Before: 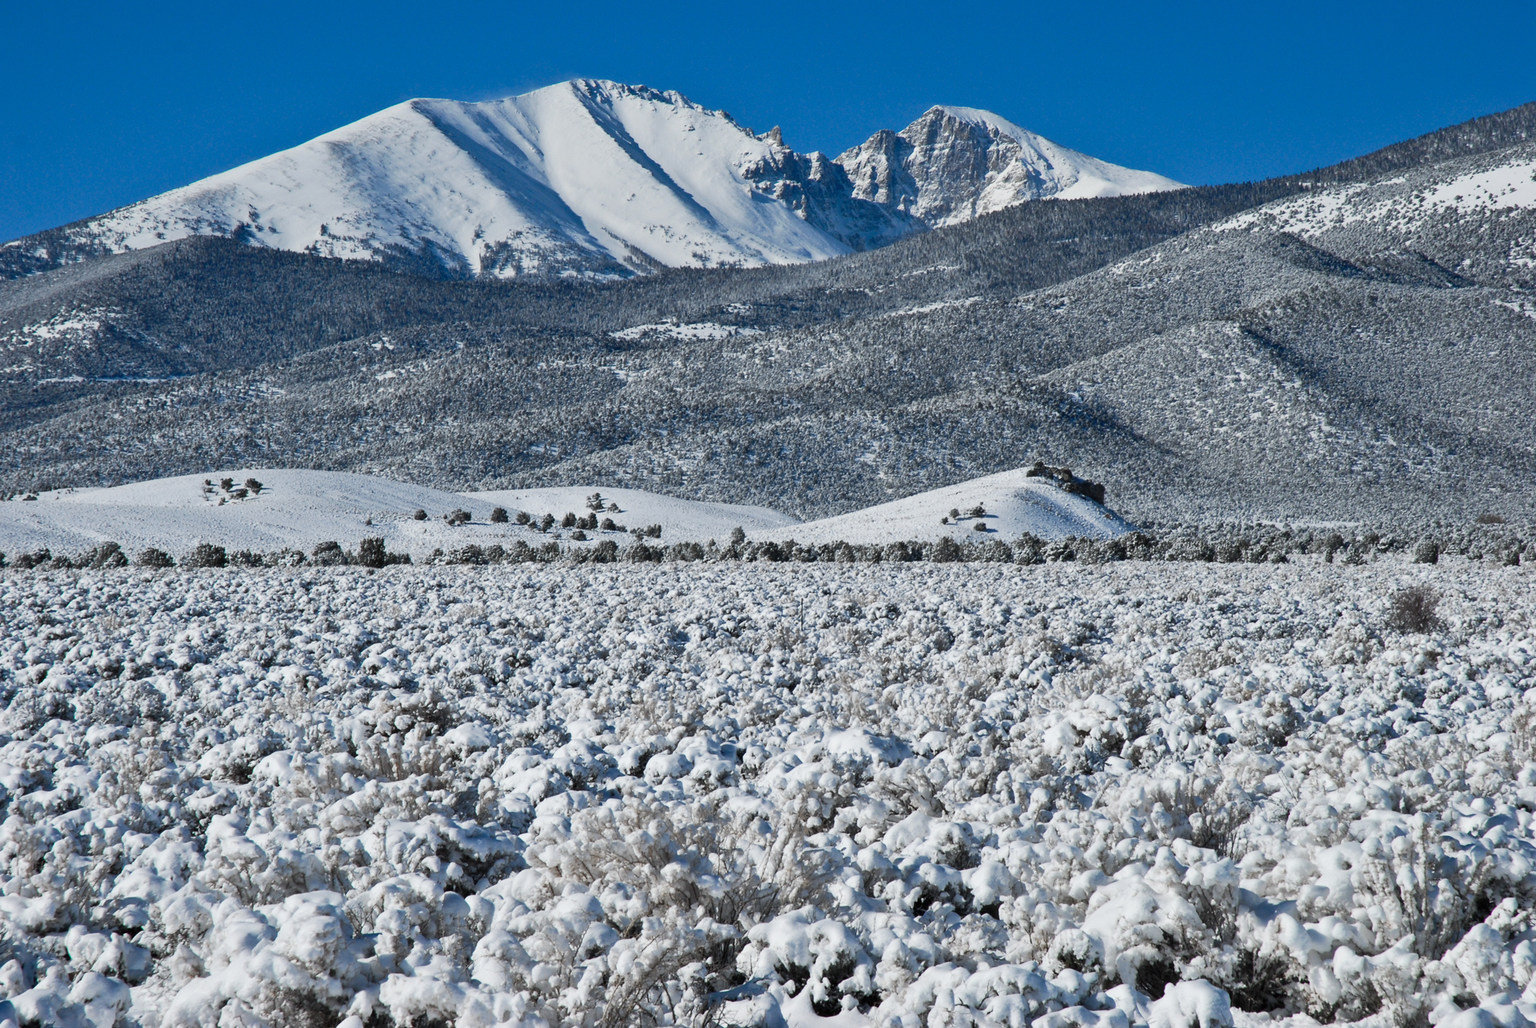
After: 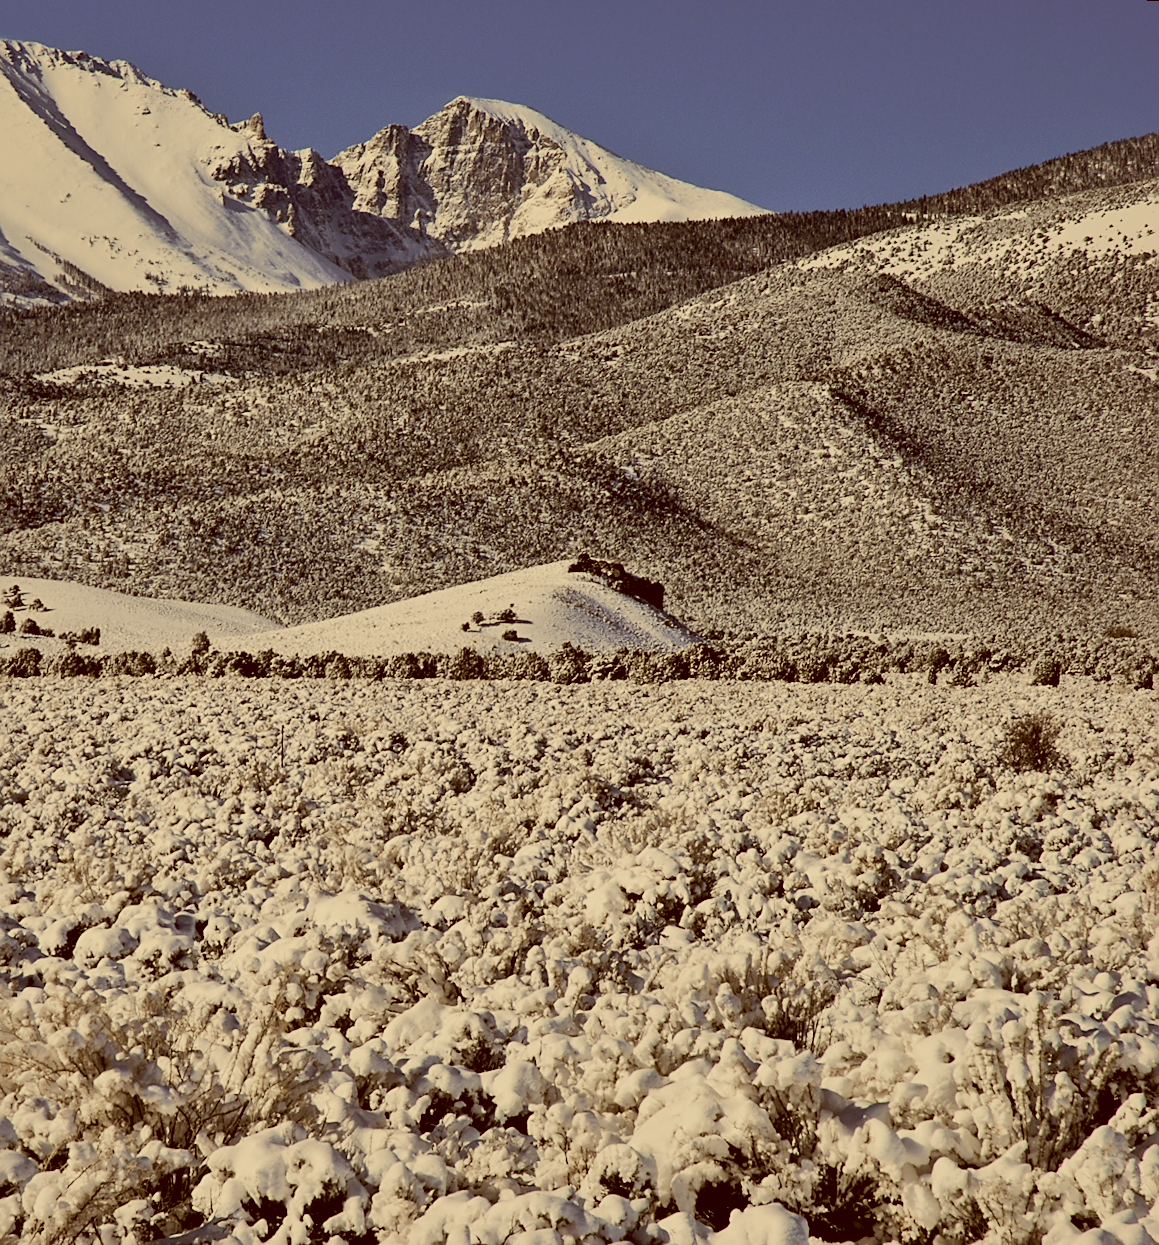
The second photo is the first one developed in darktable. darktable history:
crop: left 41.402%
shadows and highlights: on, module defaults
color correction: highlights a* 1.12, highlights b* 24.26, shadows a* 15.58, shadows b* 24.26
sharpen: on, module defaults
filmic rgb: black relative exposure -5 EV, hardness 2.88, contrast 1.4, highlights saturation mix -30%
rotate and perspective: rotation 0.679°, lens shift (horizontal) 0.136, crop left 0.009, crop right 0.991, crop top 0.078, crop bottom 0.95
